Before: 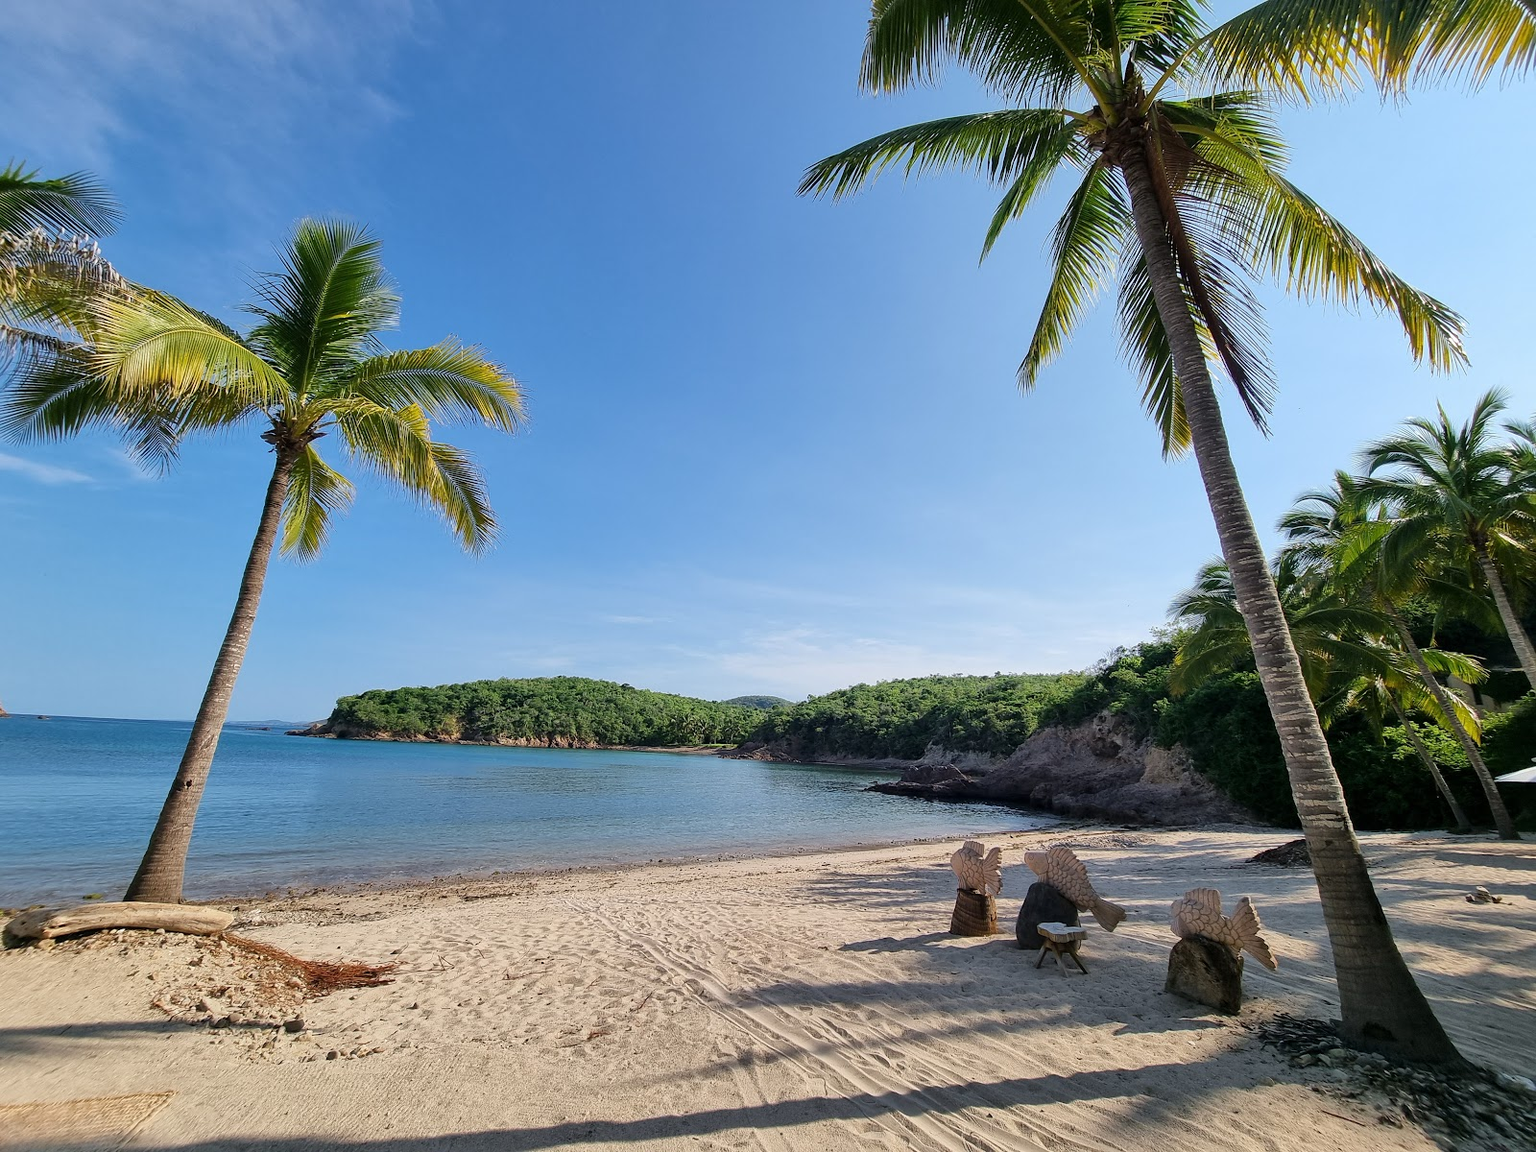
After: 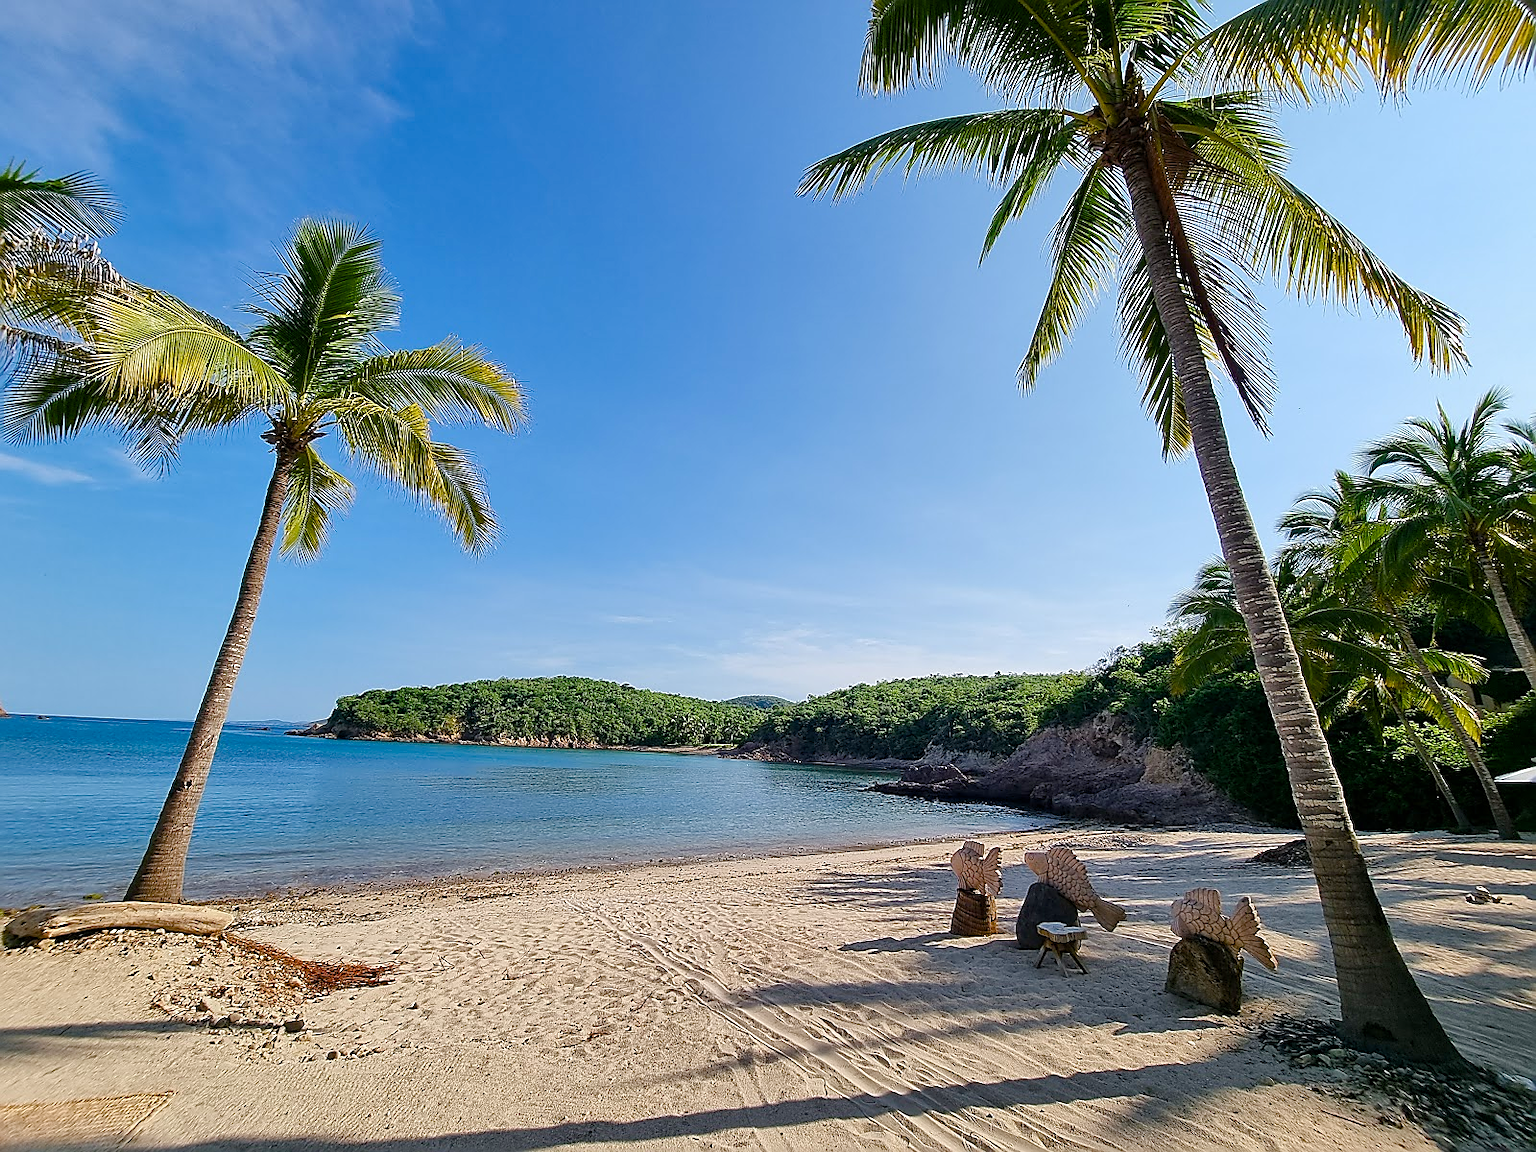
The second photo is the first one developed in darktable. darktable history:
color balance rgb: perceptual saturation grading › global saturation 20%, perceptual saturation grading › highlights -25.149%, perceptual saturation grading › shadows 50.591%
sharpen: radius 1.407, amount 1.25, threshold 0.746
